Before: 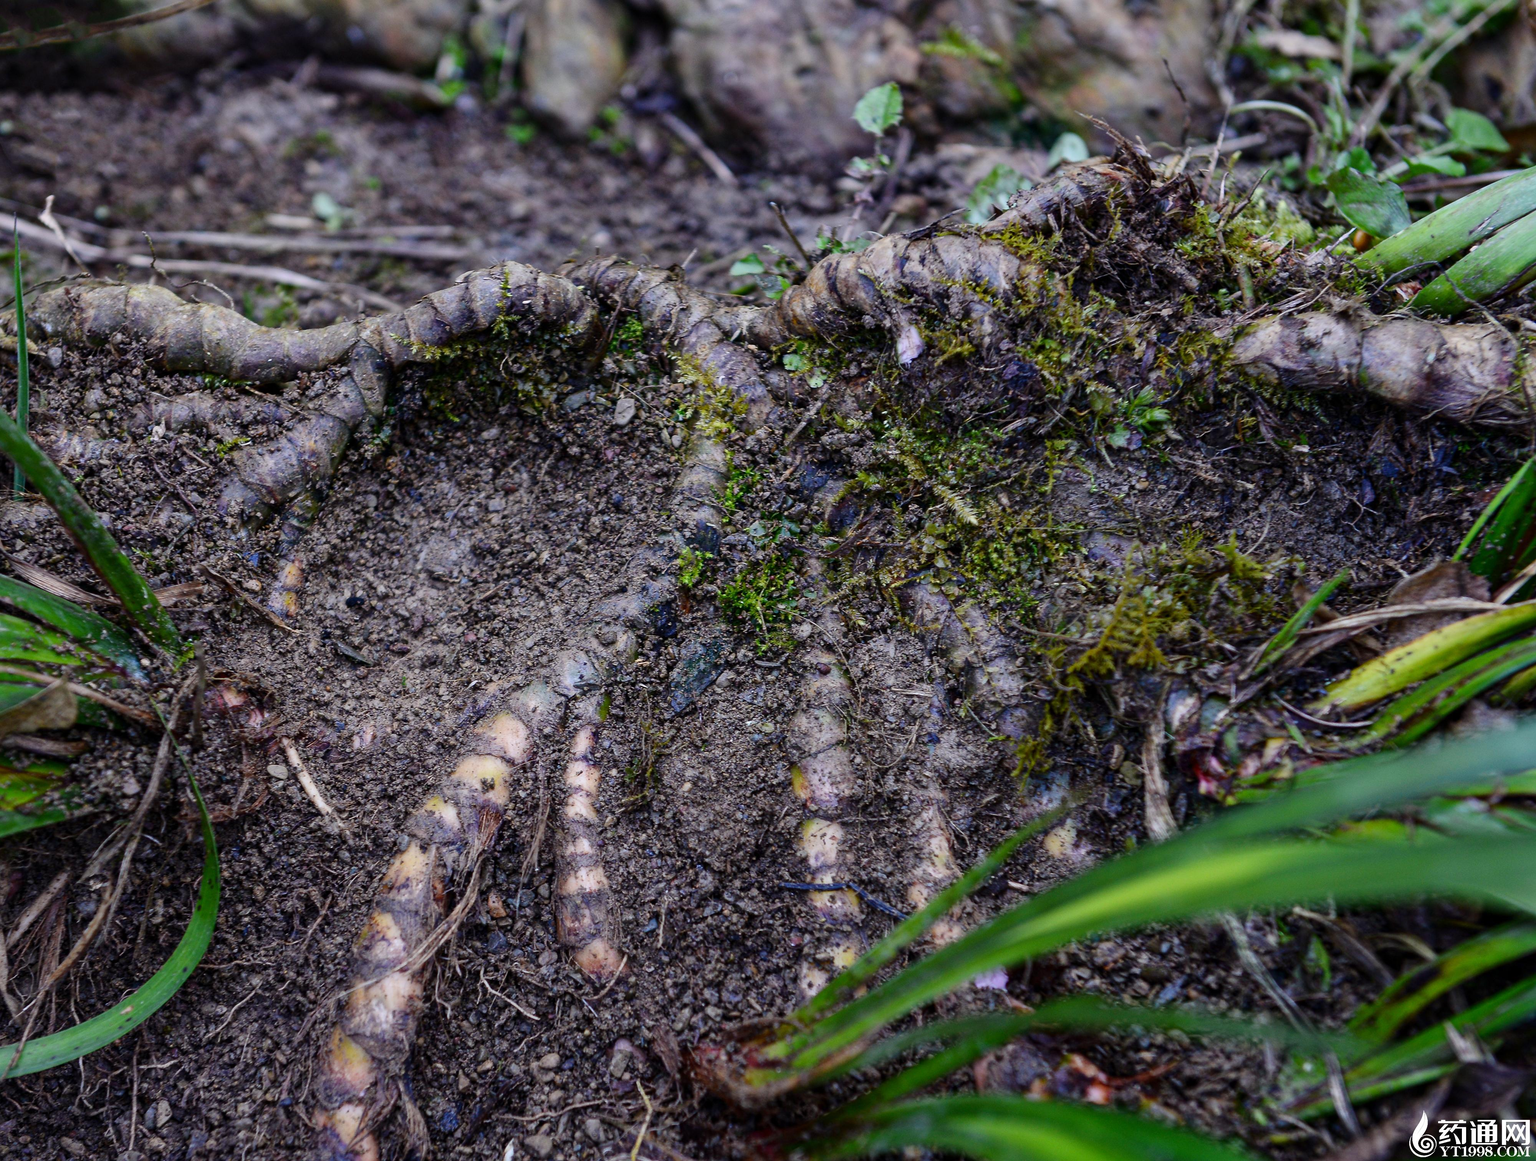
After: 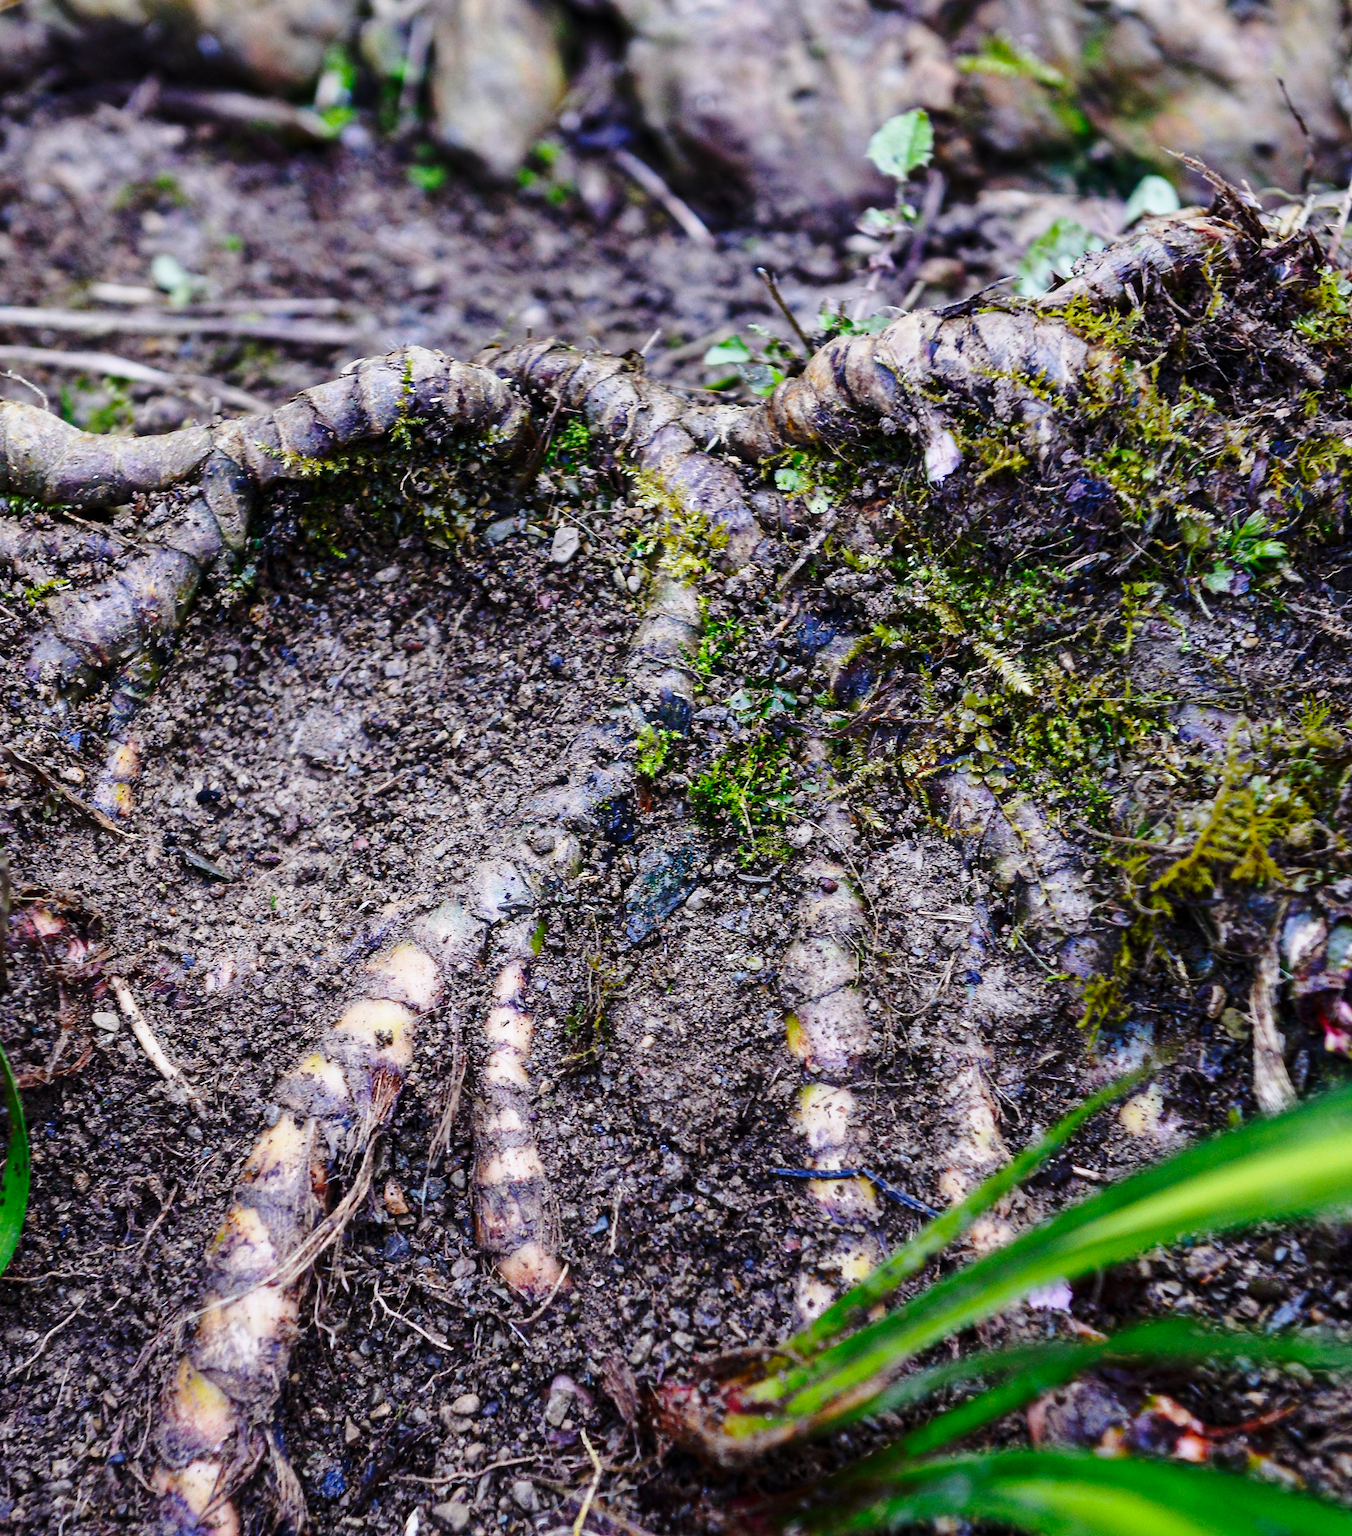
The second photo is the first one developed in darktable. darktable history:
crop and rotate: left 12.876%, right 20.582%
base curve: curves: ch0 [(0, 0) (0.028, 0.03) (0.121, 0.232) (0.46, 0.748) (0.859, 0.968) (1, 1)], preserve colors none
